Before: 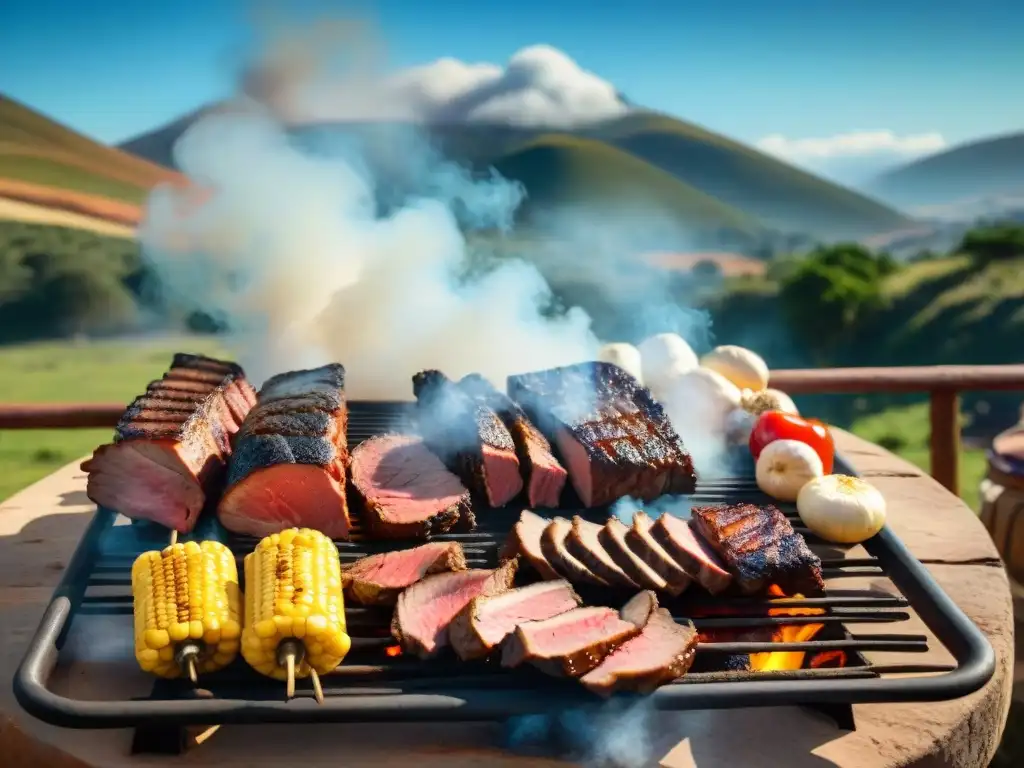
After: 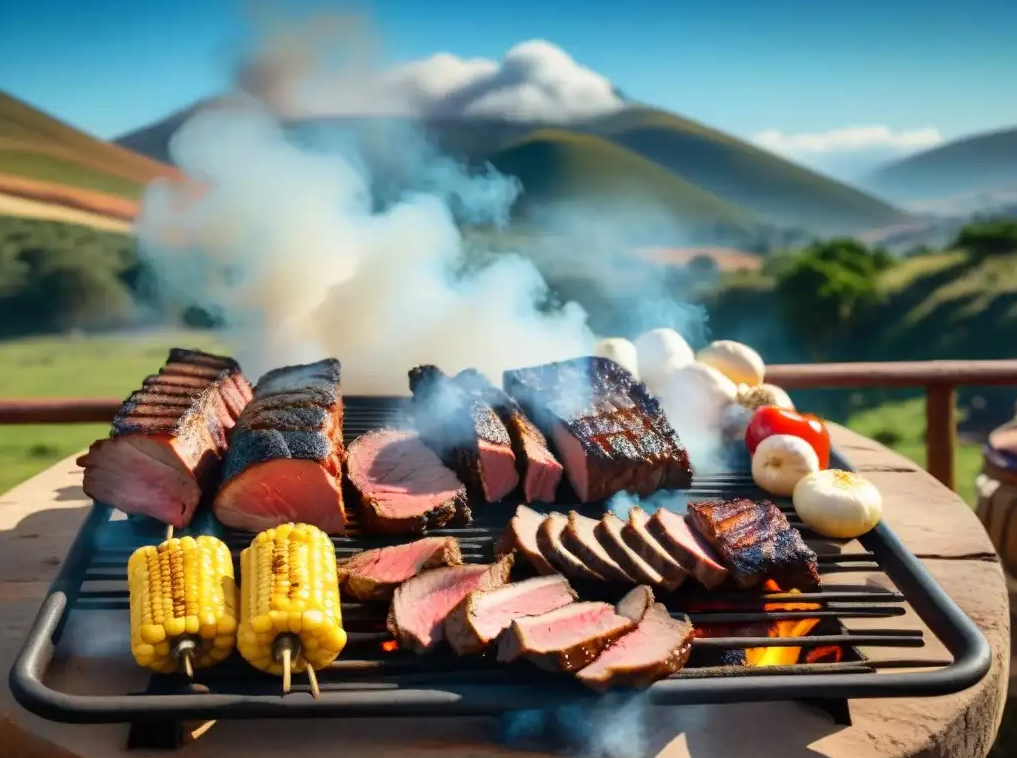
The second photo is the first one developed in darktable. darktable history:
crop: left 0.453%, top 0.687%, right 0.171%, bottom 0.569%
